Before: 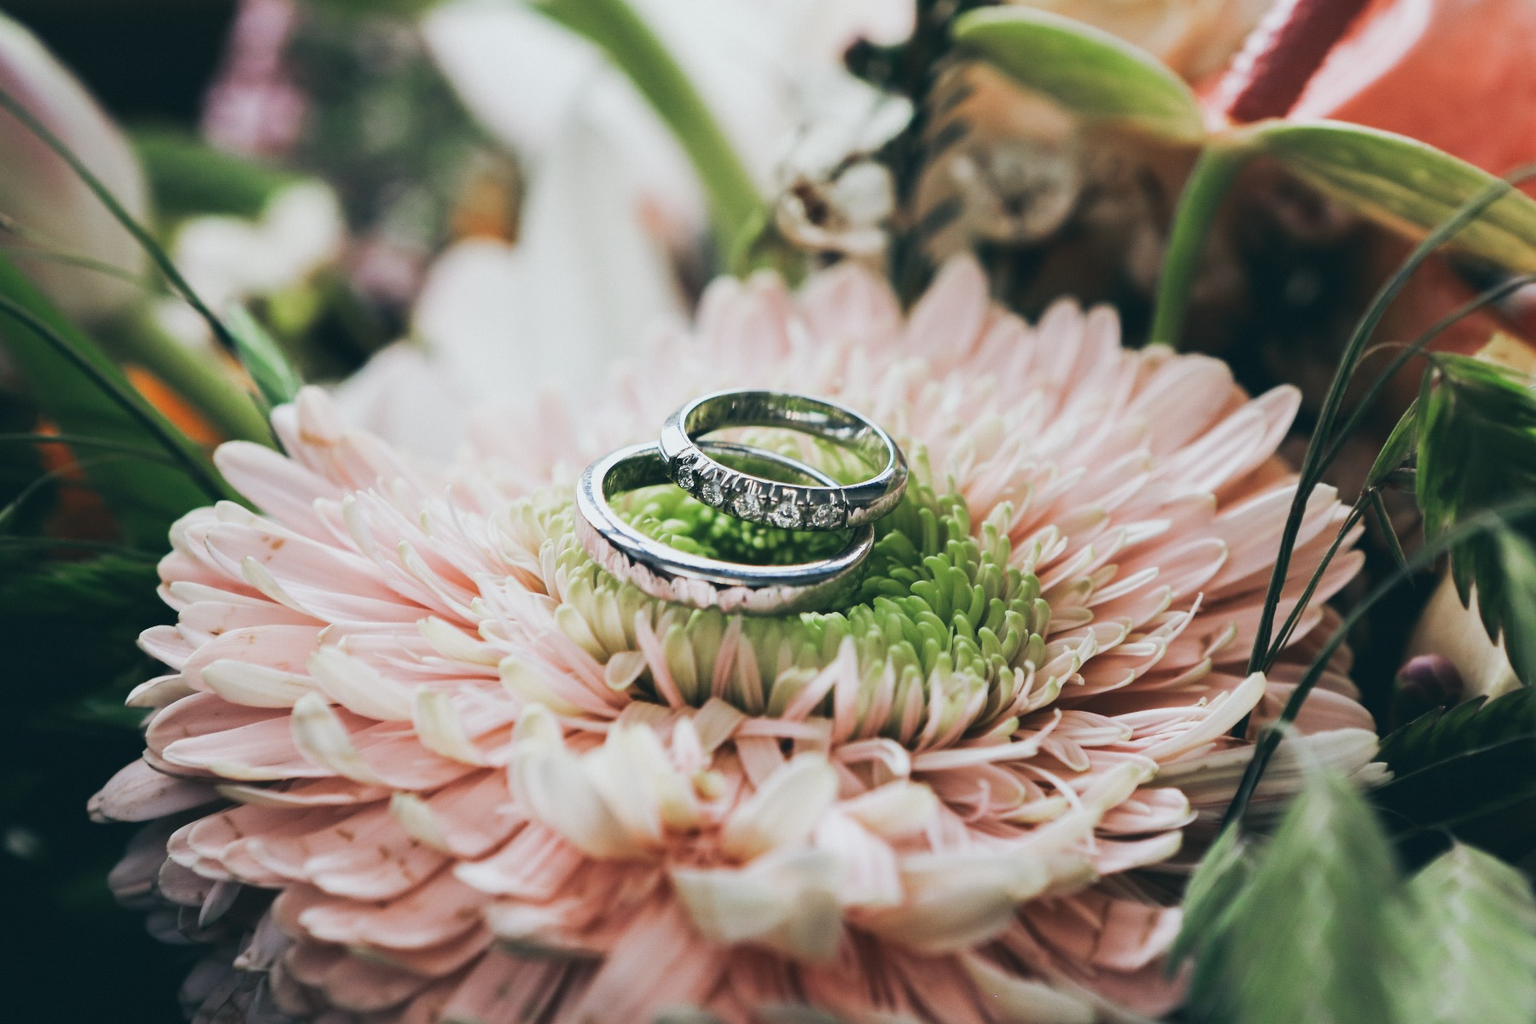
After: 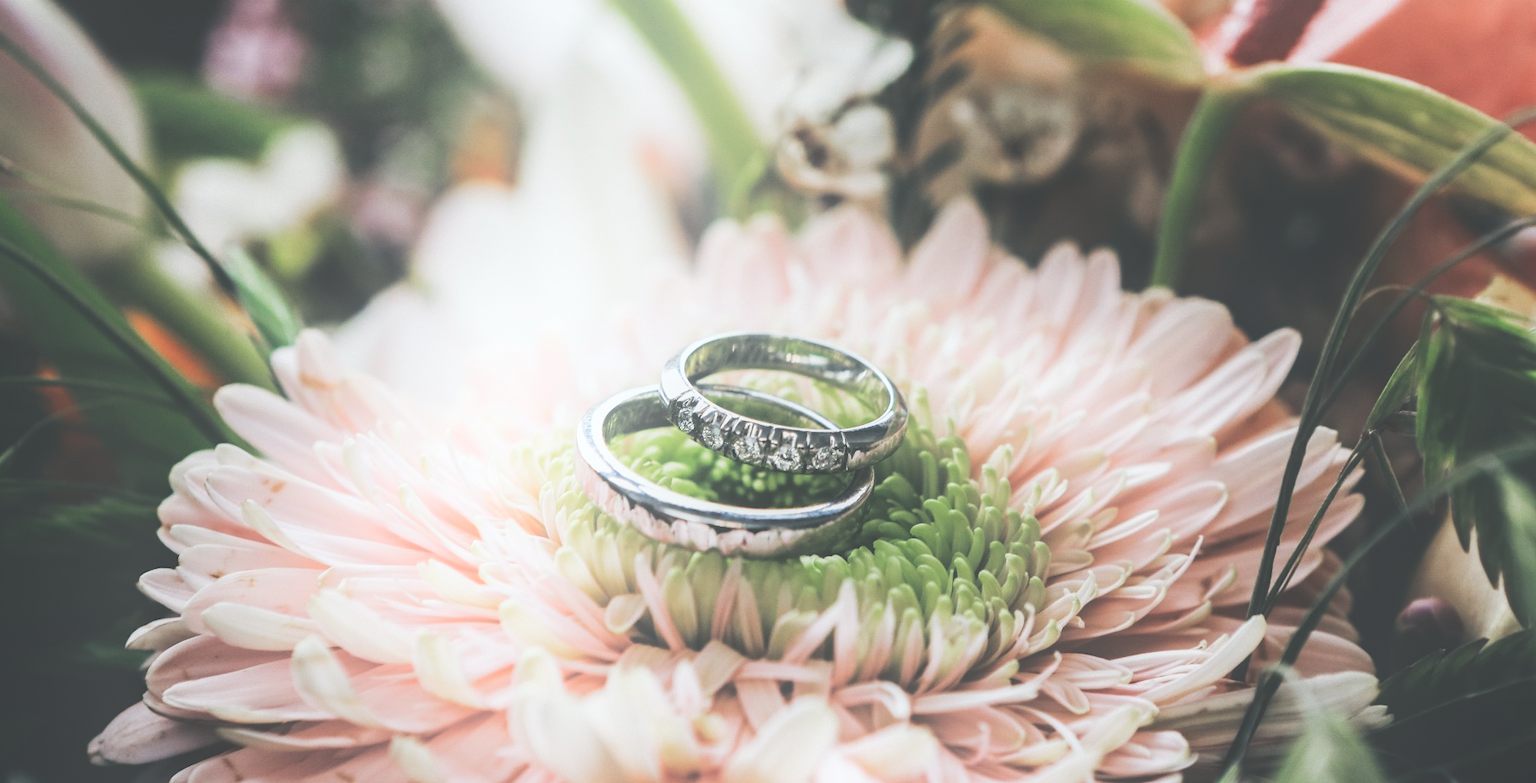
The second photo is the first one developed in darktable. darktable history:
exposure: black level correction -0.061, exposure -0.05 EV, compensate exposure bias true, compensate highlight preservation false
crop: top 5.634%, bottom 17.812%
local contrast: detail 130%
shadows and highlights: shadows -52.76, highlights 85.65, soften with gaussian
